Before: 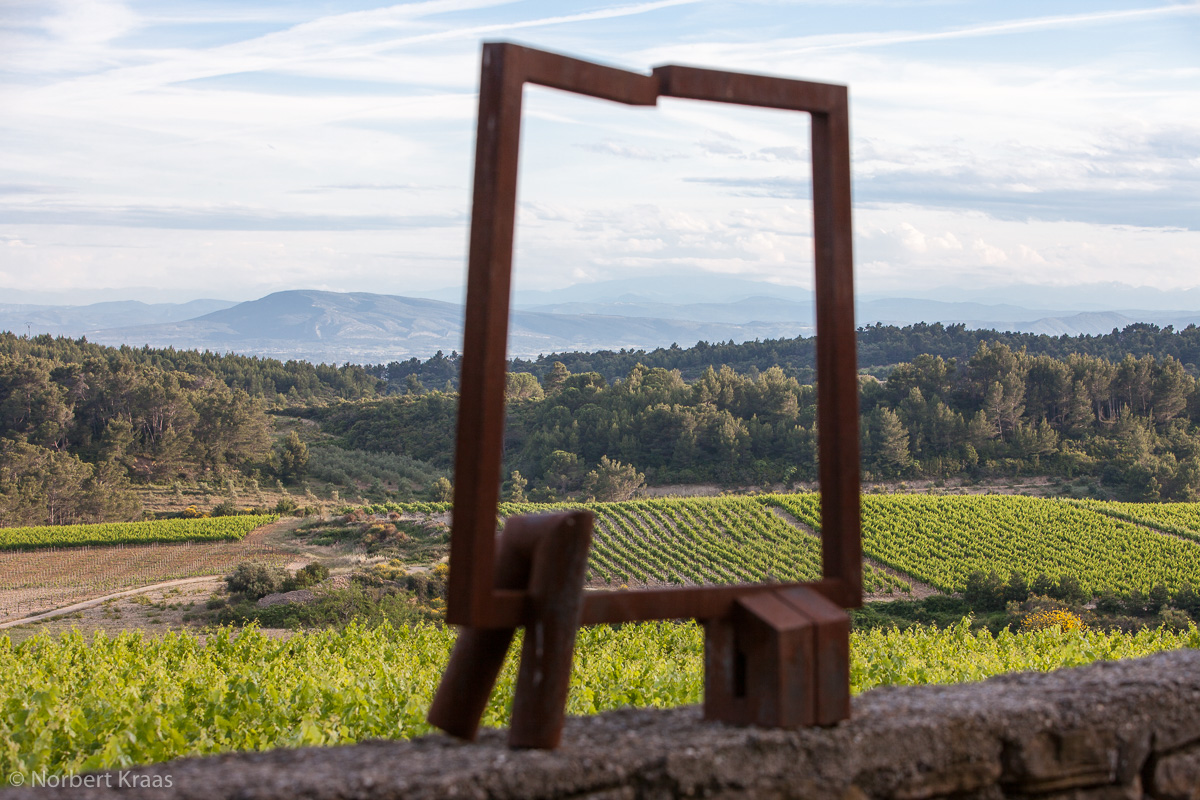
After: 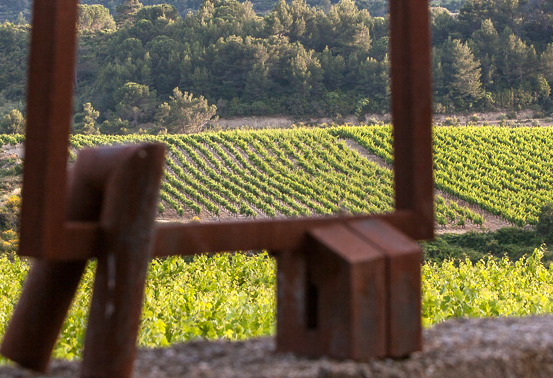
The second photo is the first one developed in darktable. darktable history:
exposure: exposure 0.6 EV, compensate highlight preservation false
crop: left 35.708%, top 46.051%, right 18.158%, bottom 6.183%
